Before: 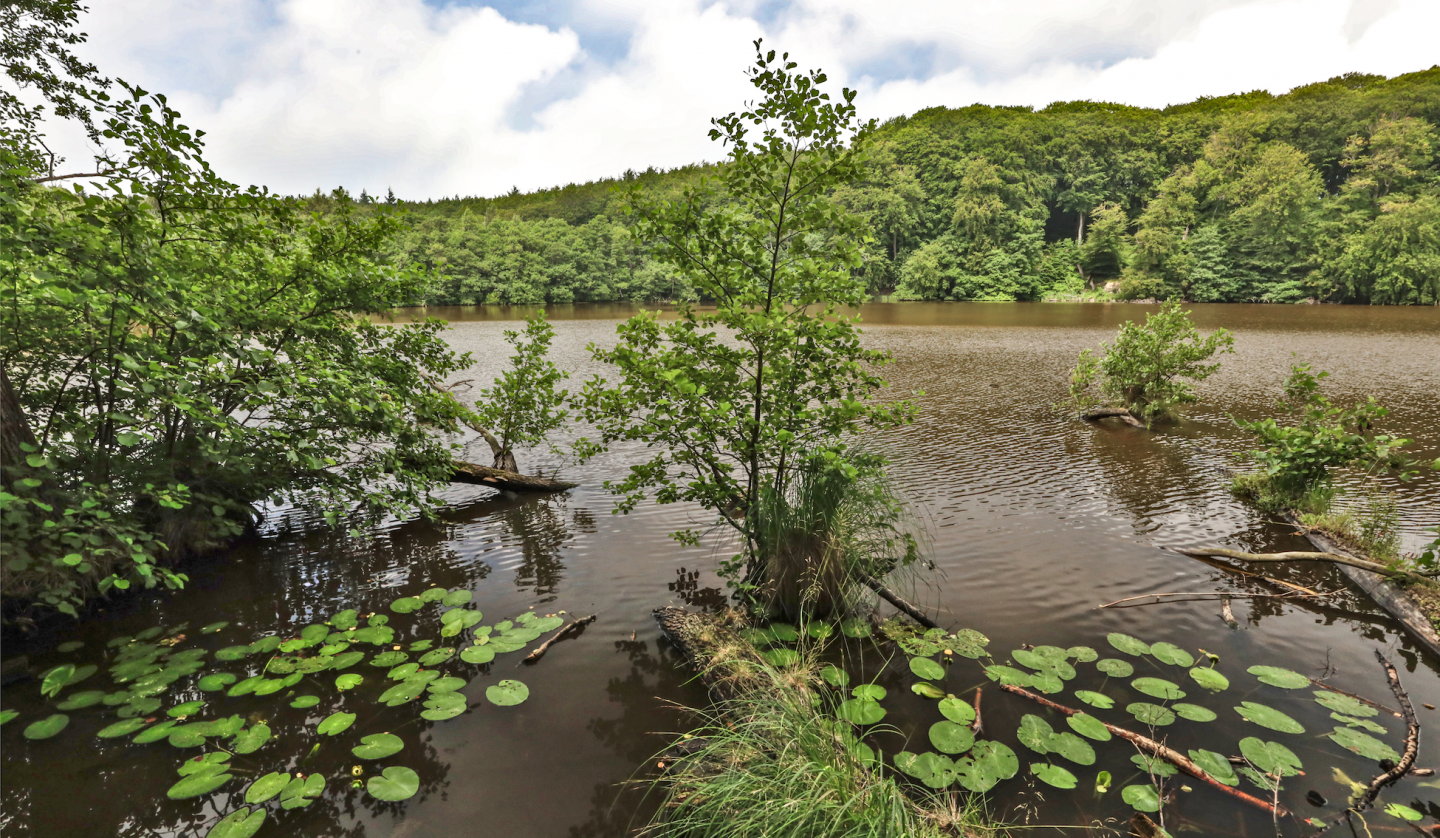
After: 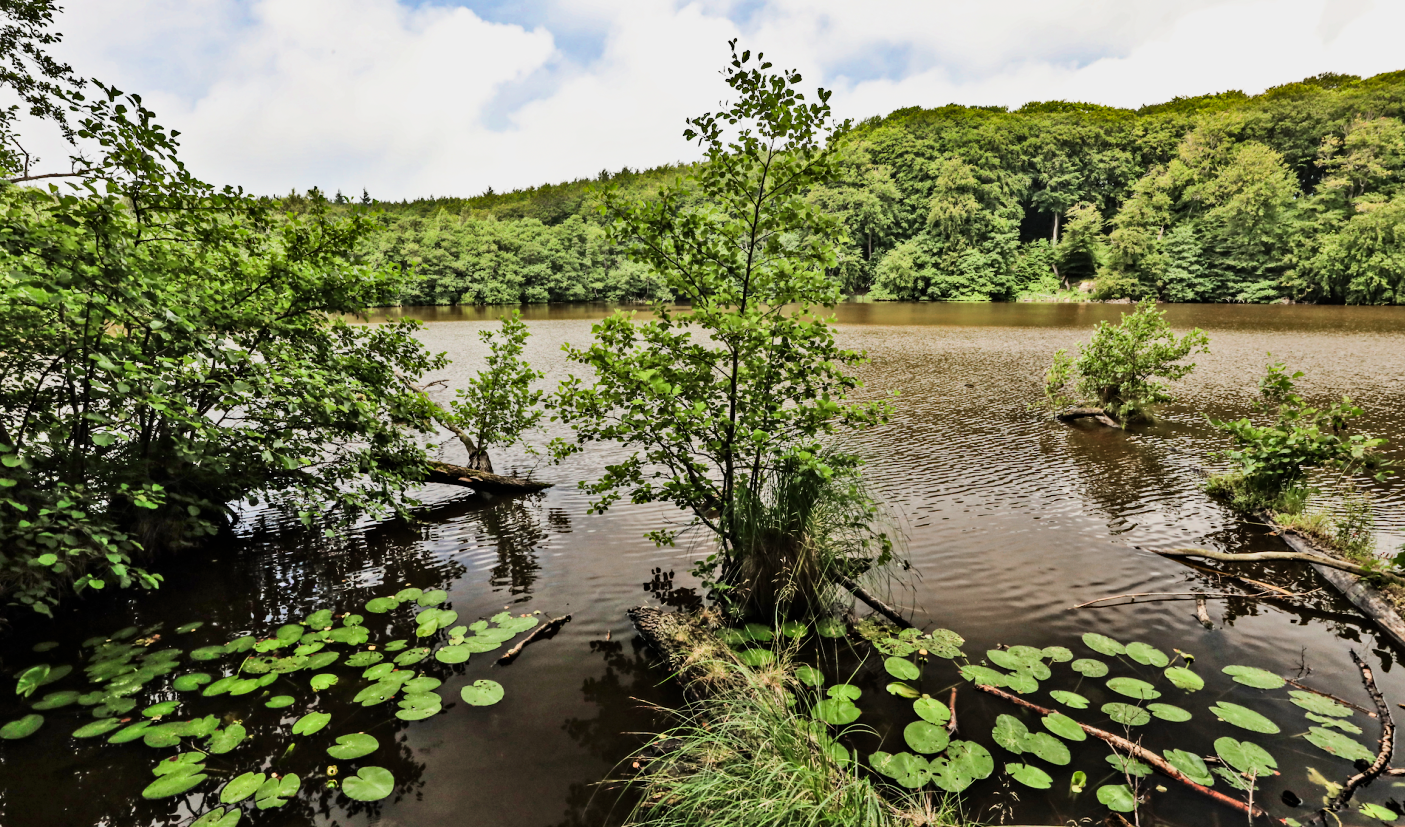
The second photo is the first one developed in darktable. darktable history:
contrast brightness saturation: contrast 0.1, brightness 0.03, saturation 0.09
filmic rgb: black relative exposure -7.65 EV, white relative exposure 4.56 EV, hardness 3.61
crop and rotate: left 1.774%, right 0.633%, bottom 1.28%
haze removal: compatibility mode true, adaptive false
tone equalizer: -8 EV -0.75 EV, -7 EV -0.7 EV, -6 EV -0.6 EV, -5 EV -0.4 EV, -3 EV 0.4 EV, -2 EV 0.6 EV, -1 EV 0.7 EV, +0 EV 0.75 EV, edges refinement/feathering 500, mask exposure compensation -1.57 EV, preserve details no
